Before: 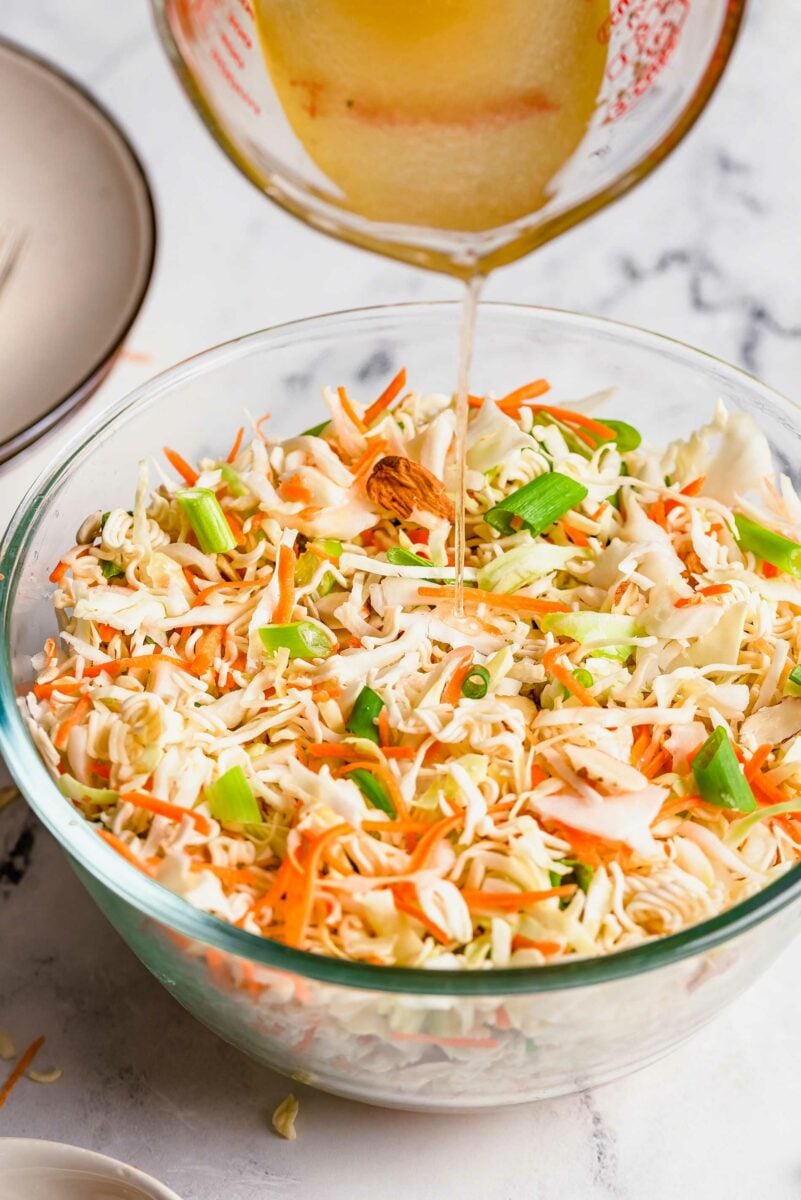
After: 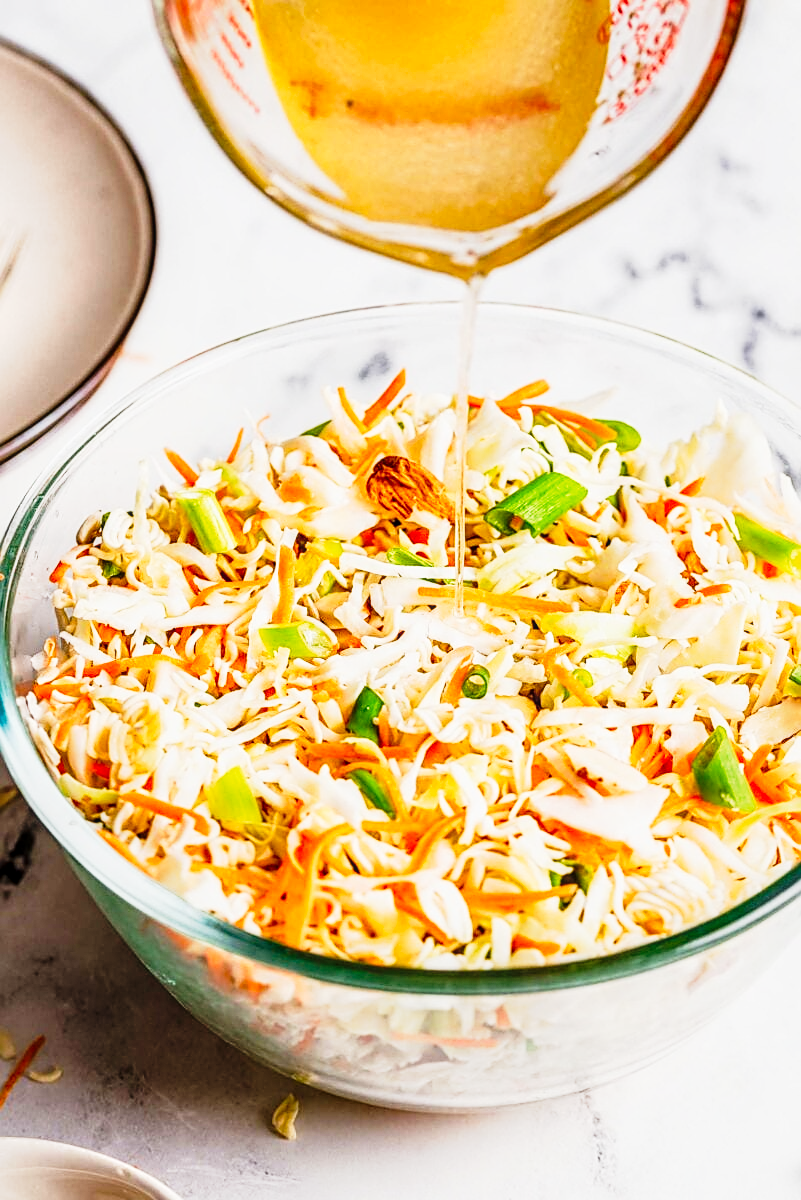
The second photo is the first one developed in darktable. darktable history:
sharpen: on, module defaults
tone curve: curves: ch0 [(0, 0) (0.187, 0.12) (0.392, 0.438) (0.704, 0.86) (0.858, 0.938) (1, 0.981)]; ch1 [(0, 0) (0.402, 0.36) (0.476, 0.456) (0.498, 0.501) (0.518, 0.521) (0.58, 0.598) (0.619, 0.663) (0.692, 0.744) (1, 1)]; ch2 [(0, 0) (0.427, 0.417) (0.483, 0.481) (0.503, 0.503) (0.526, 0.53) (0.563, 0.585) (0.626, 0.703) (0.699, 0.753) (0.997, 0.858)], preserve colors none
local contrast: on, module defaults
